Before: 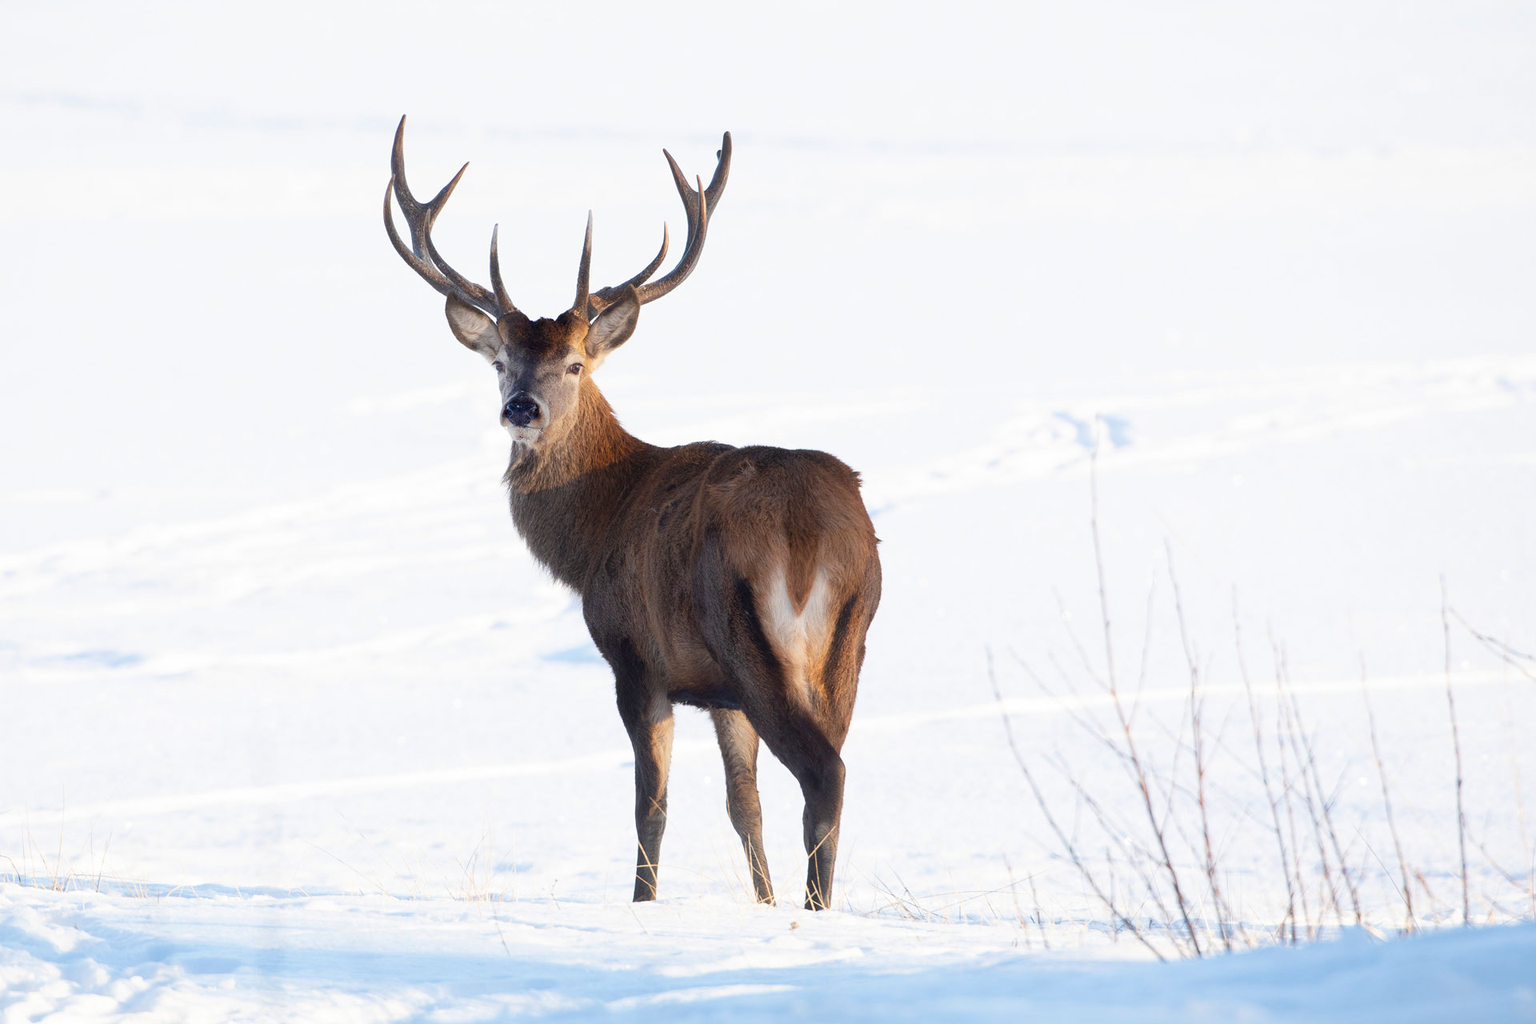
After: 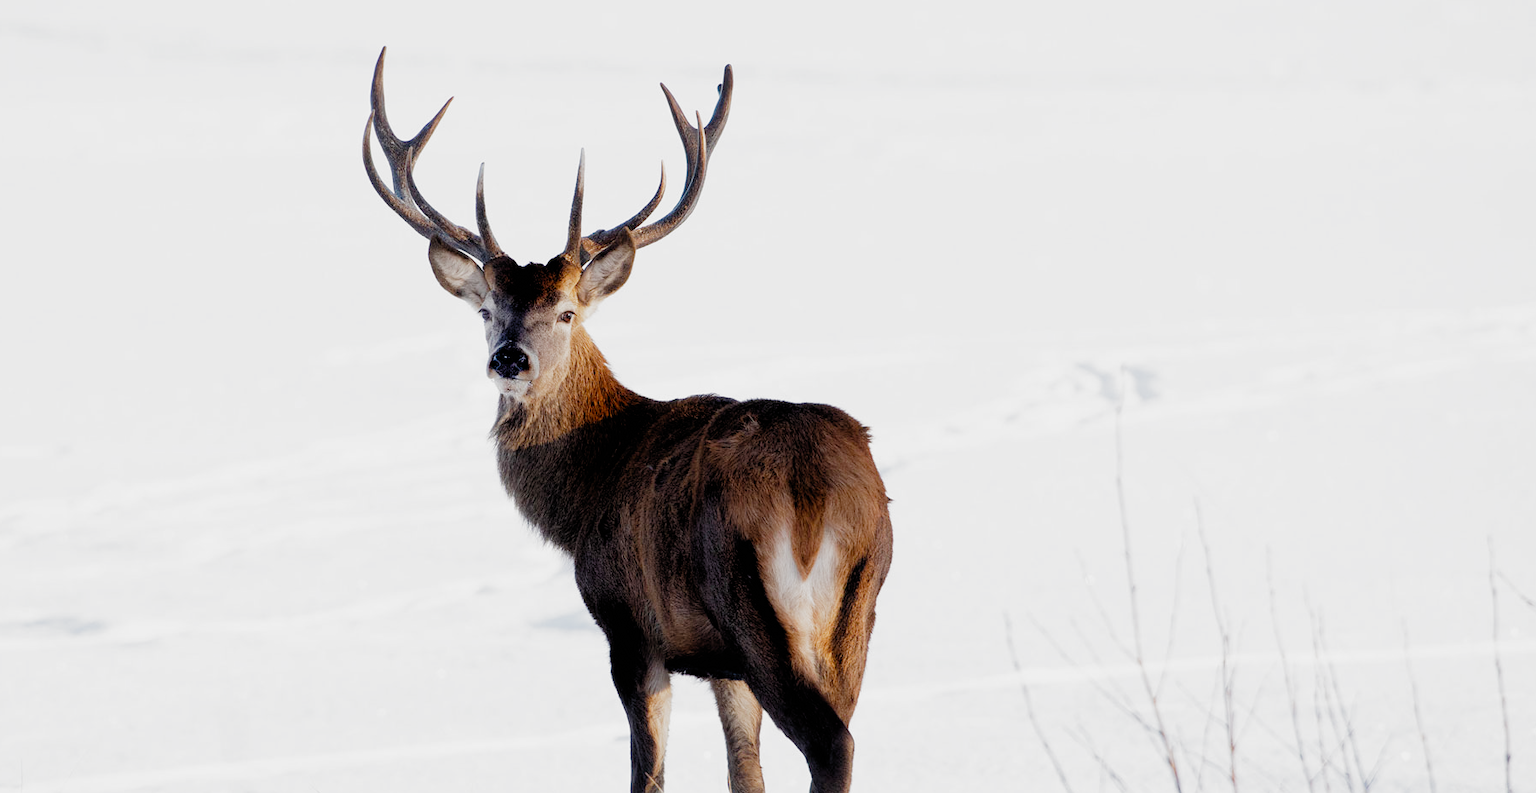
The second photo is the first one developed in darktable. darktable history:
crop: left 2.861%, top 7.019%, right 3.227%, bottom 20.213%
filmic rgb: black relative exposure -3.7 EV, white relative exposure 2.74 EV, dynamic range scaling -5.41%, hardness 3.03, add noise in highlights 0.001, preserve chrominance no, color science v3 (2019), use custom middle-gray values true, contrast in highlights soft
